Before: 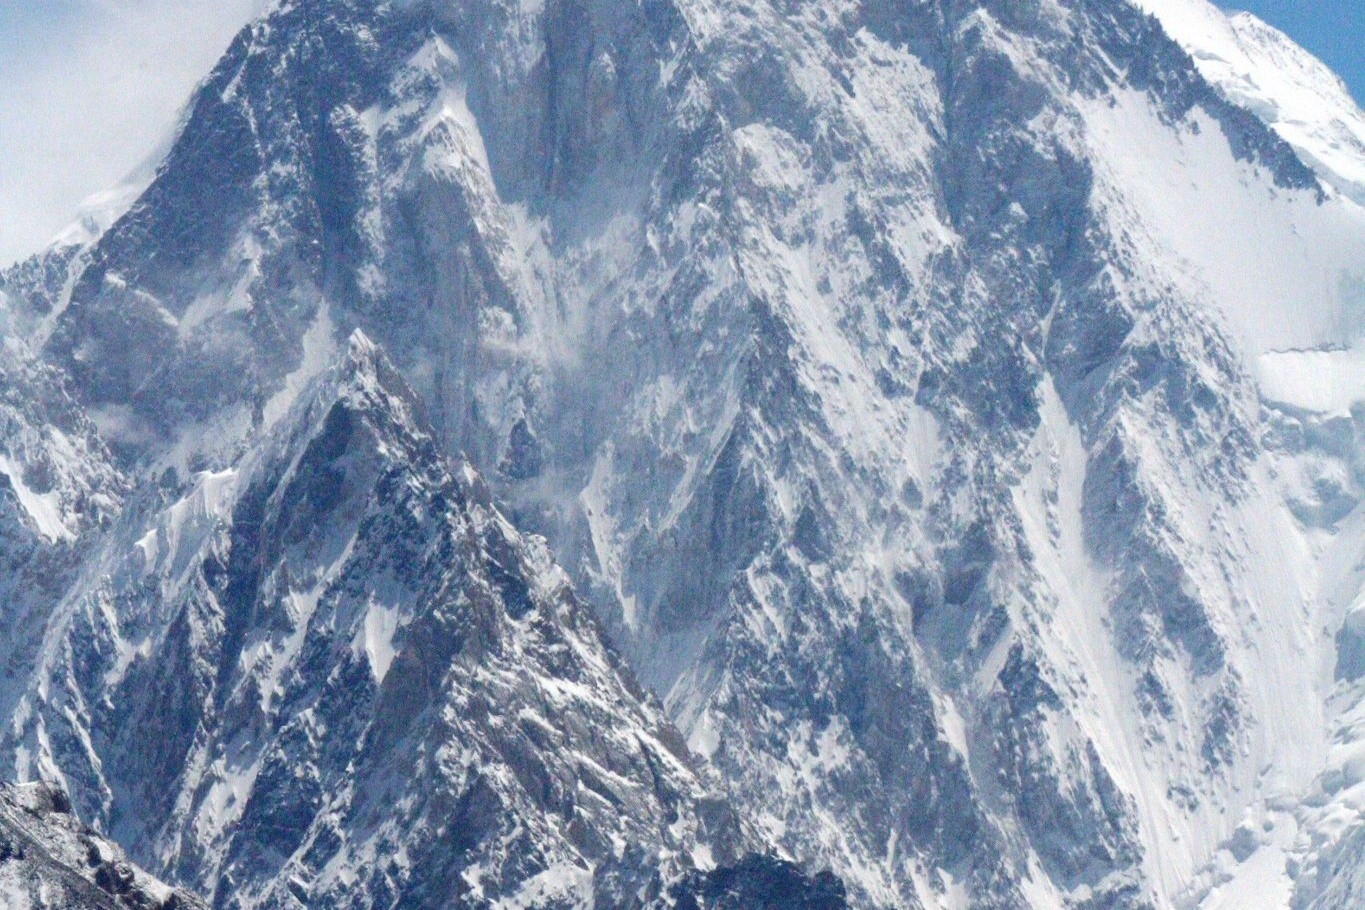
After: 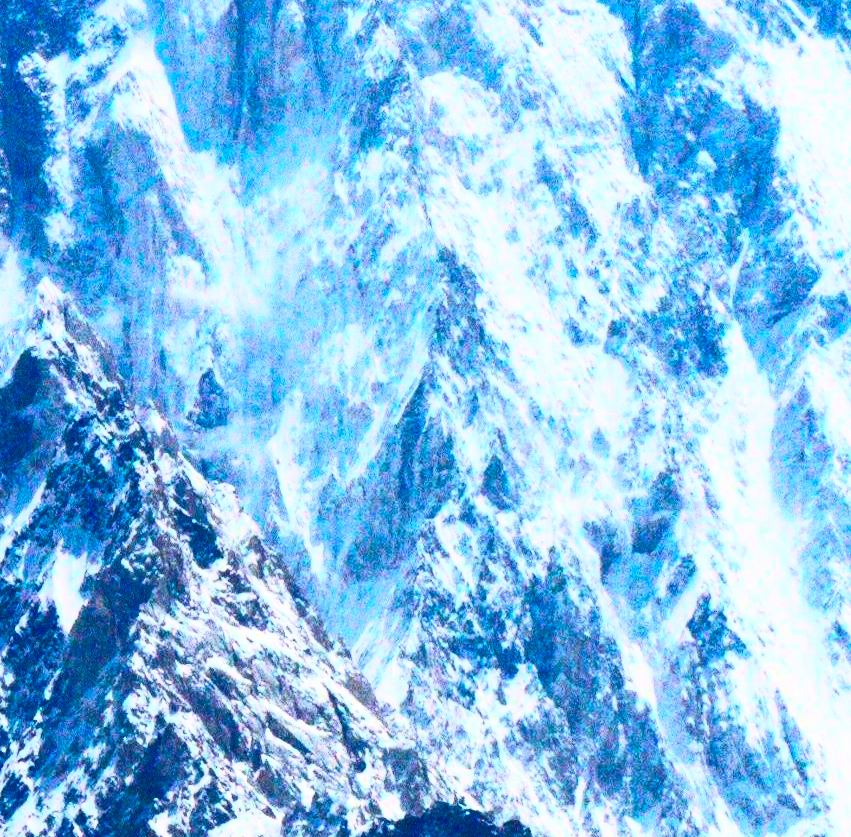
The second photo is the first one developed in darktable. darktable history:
color balance rgb: linear chroma grading › highlights 99.435%, linear chroma grading › global chroma 23.806%, perceptual saturation grading › global saturation 19.518%, global vibrance 20%
crop and rotate: left 22.913%, top 5.645%, right 14.721%, bottom 2.324%
contrast brightness saturation: contrast 0.62, brightness 0.339, saturation 0.142
